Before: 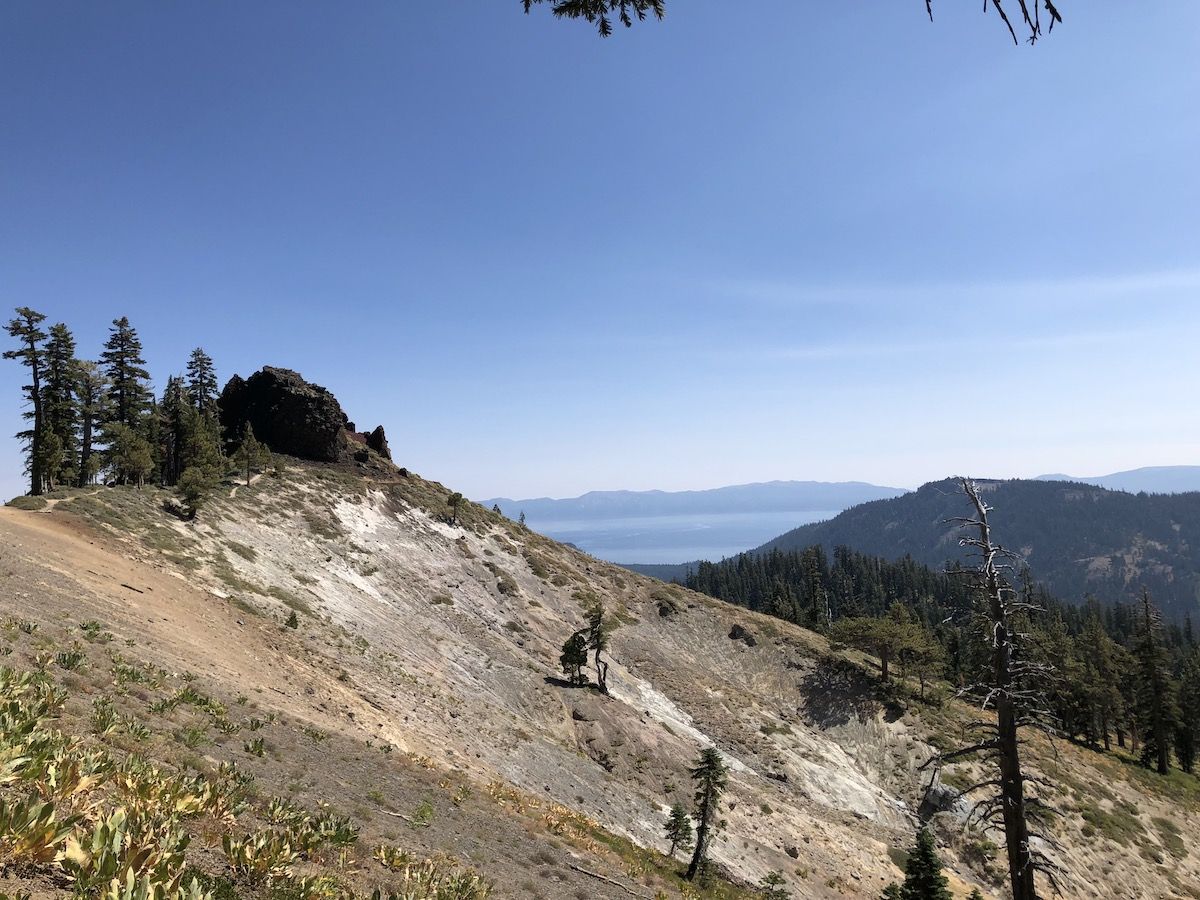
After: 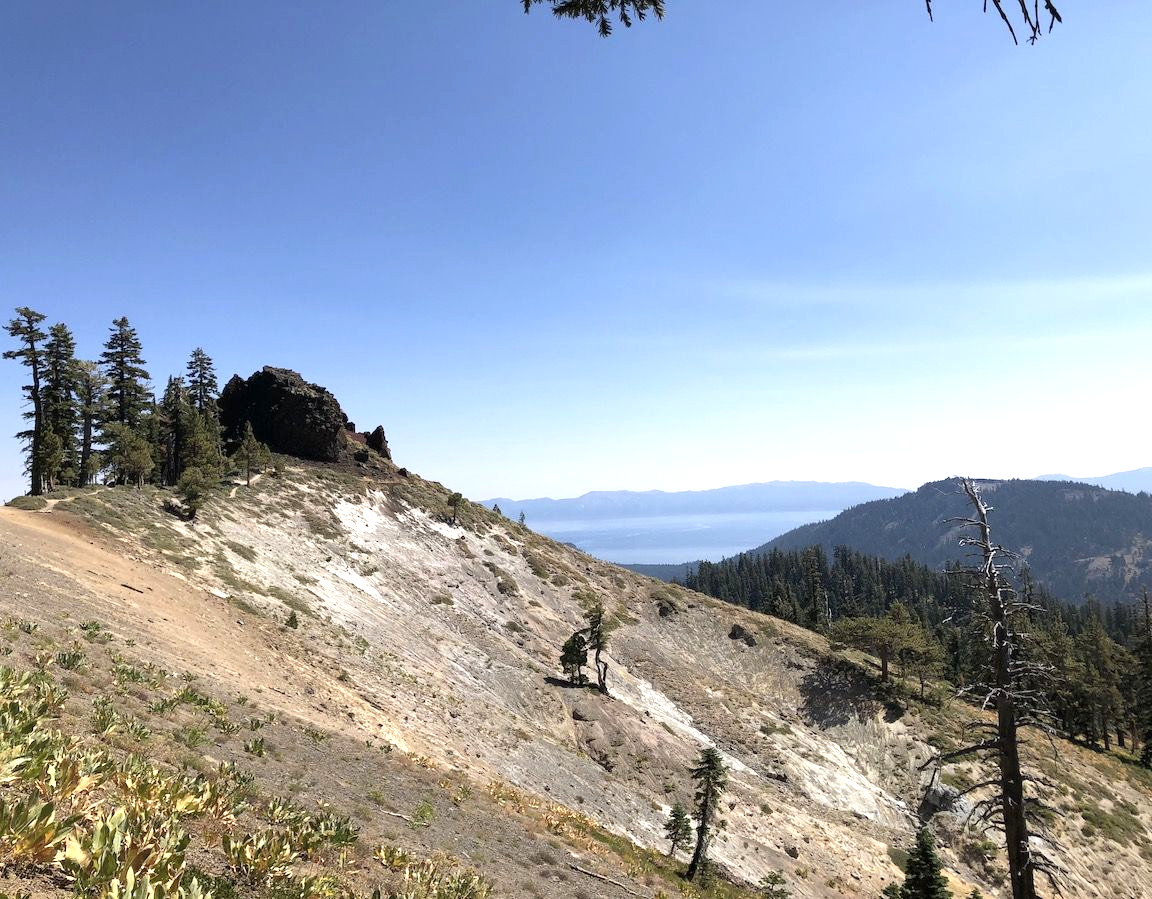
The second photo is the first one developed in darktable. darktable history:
exposure: exposure 0.52 EV, compensate highlight preservation false
crop: right 3.943%, bottom 0.042%
